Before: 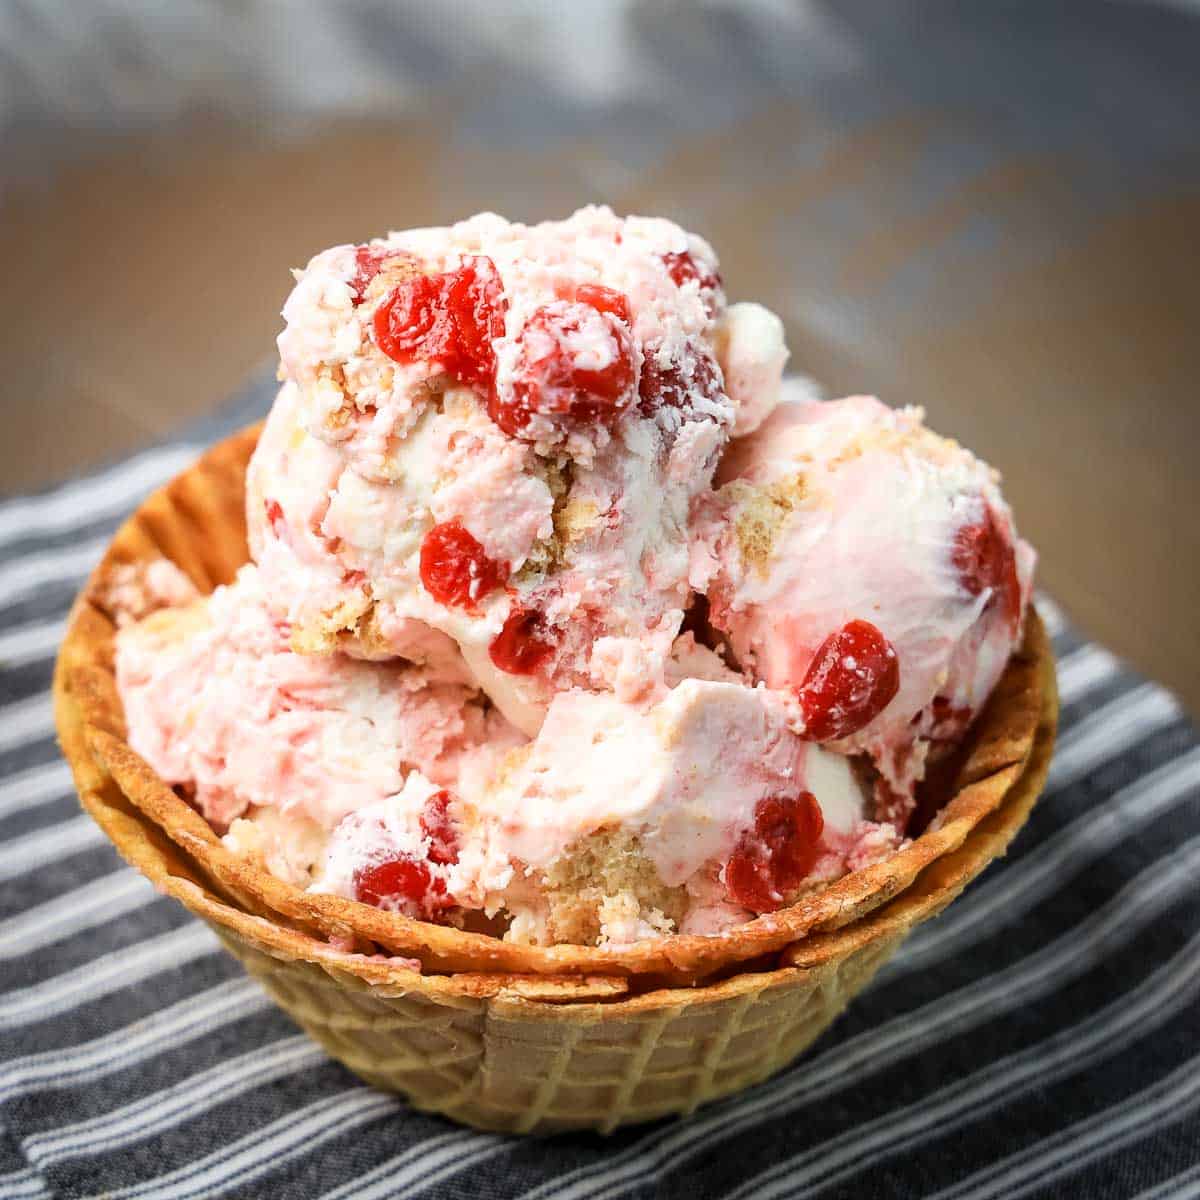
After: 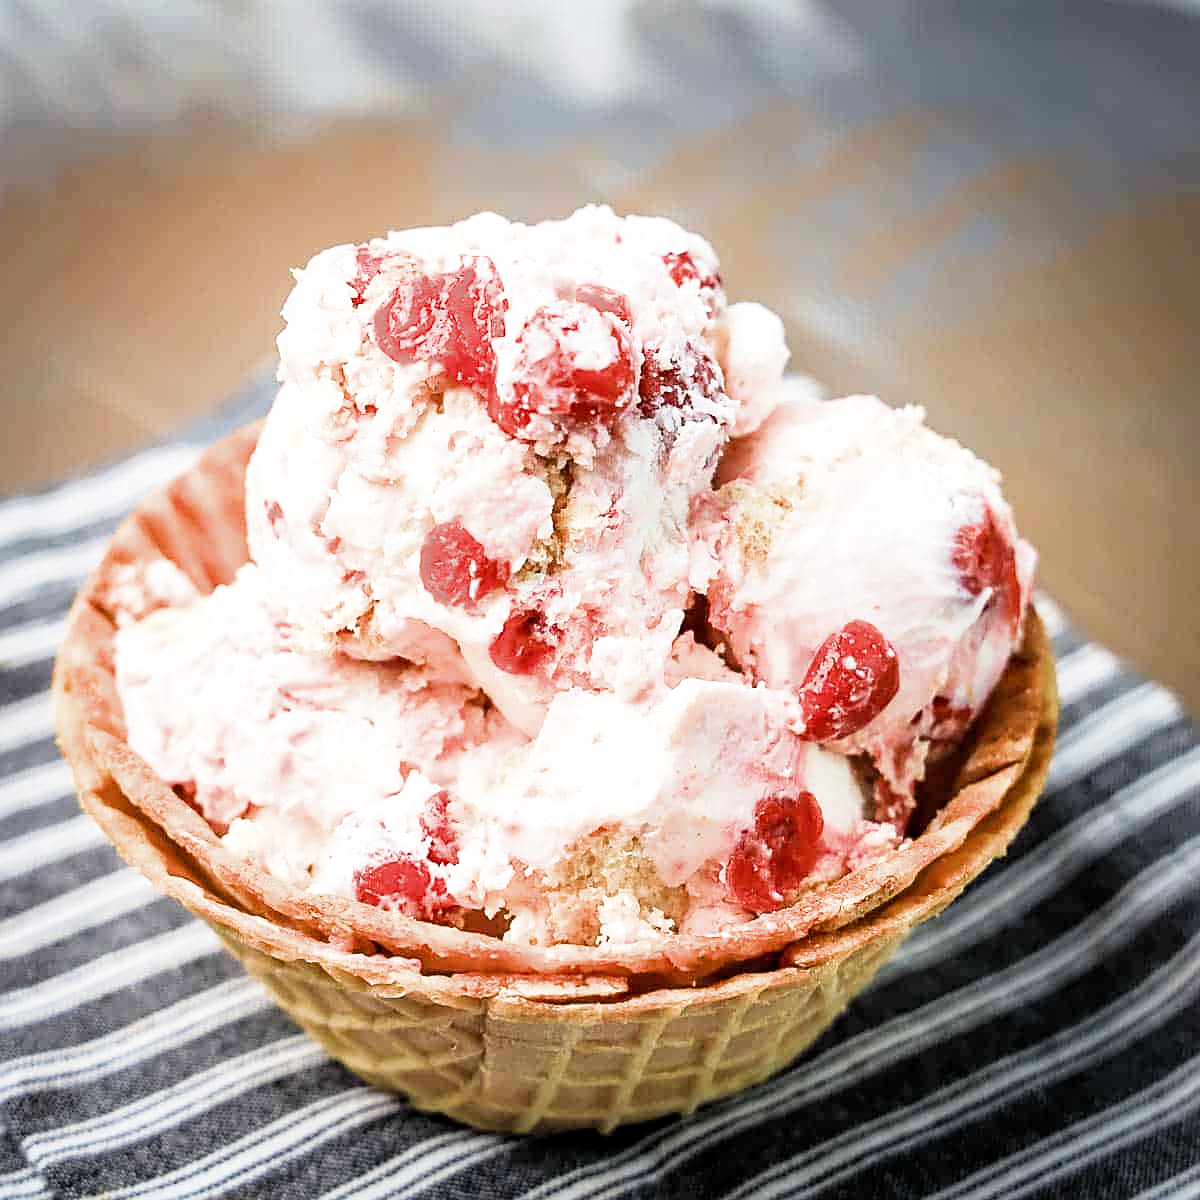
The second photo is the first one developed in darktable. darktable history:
sharpen: on, module defaults
filmic rgb: middle gray luminance 9.23%, black relative exposure -10.55 EV, white relative exposure 3.45 EV, threshold 6 EV, target black luminance 0%, hardness 5.98, latitude 59.69%, contrast 1.087, highlights saturation mix 5%, shadows ↔ highlights balance 29.23%, add noise in highlights 0, color science v3 (2019), use custom middle-gray values true, iterations of high-quality reconstruction 0, contrast in highlights soft, enable highlight reconstruction true
